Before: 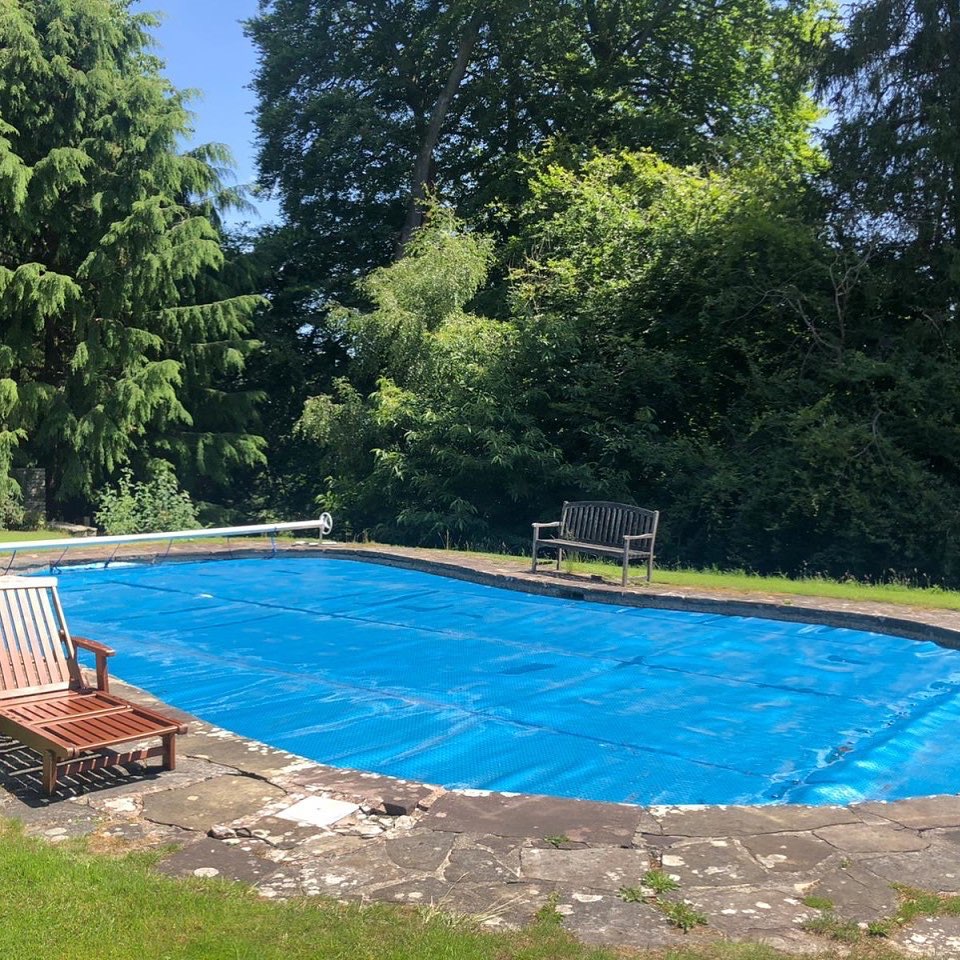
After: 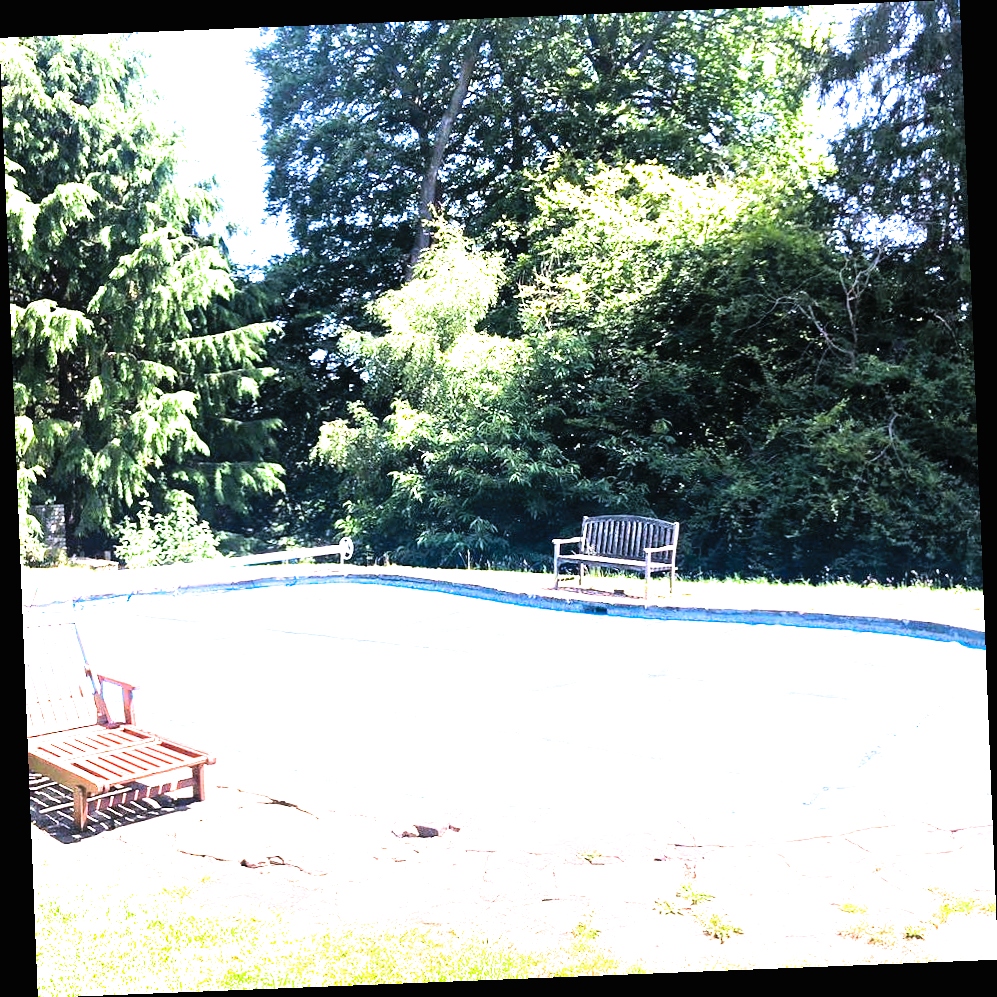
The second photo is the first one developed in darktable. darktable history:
filmic rgb: white relative exposure 2.2 EV, hardness 6.97
exposure: black level correction 0, exposure 1.379 EV, compensate exposure bias true, compensate highlight preservation false
contrast brightness saturation: contrast 0.07, brightness 0.18, saturation 0.4
tone equalizer: -8 EV -0.75 EV, -7 EV -0.7 EV, -6 EV -0.6 EV, -5 EV -0.4 EV, -3 EV 0.4 EV, -2 EV 0.6 EV, -1 EV 0.7 EV, +0 EV 0.75 EV, edges refinement/feathering 500, mask exposure compensation -1.57 EV, preserve details no
white balance: red 1.066, blue 1.119
levels: levels [0, 0.492, 0.984]
rotate and perspective: rotation -2.29°, automatic cropping off
color balance rgb: global vibrance 10%
